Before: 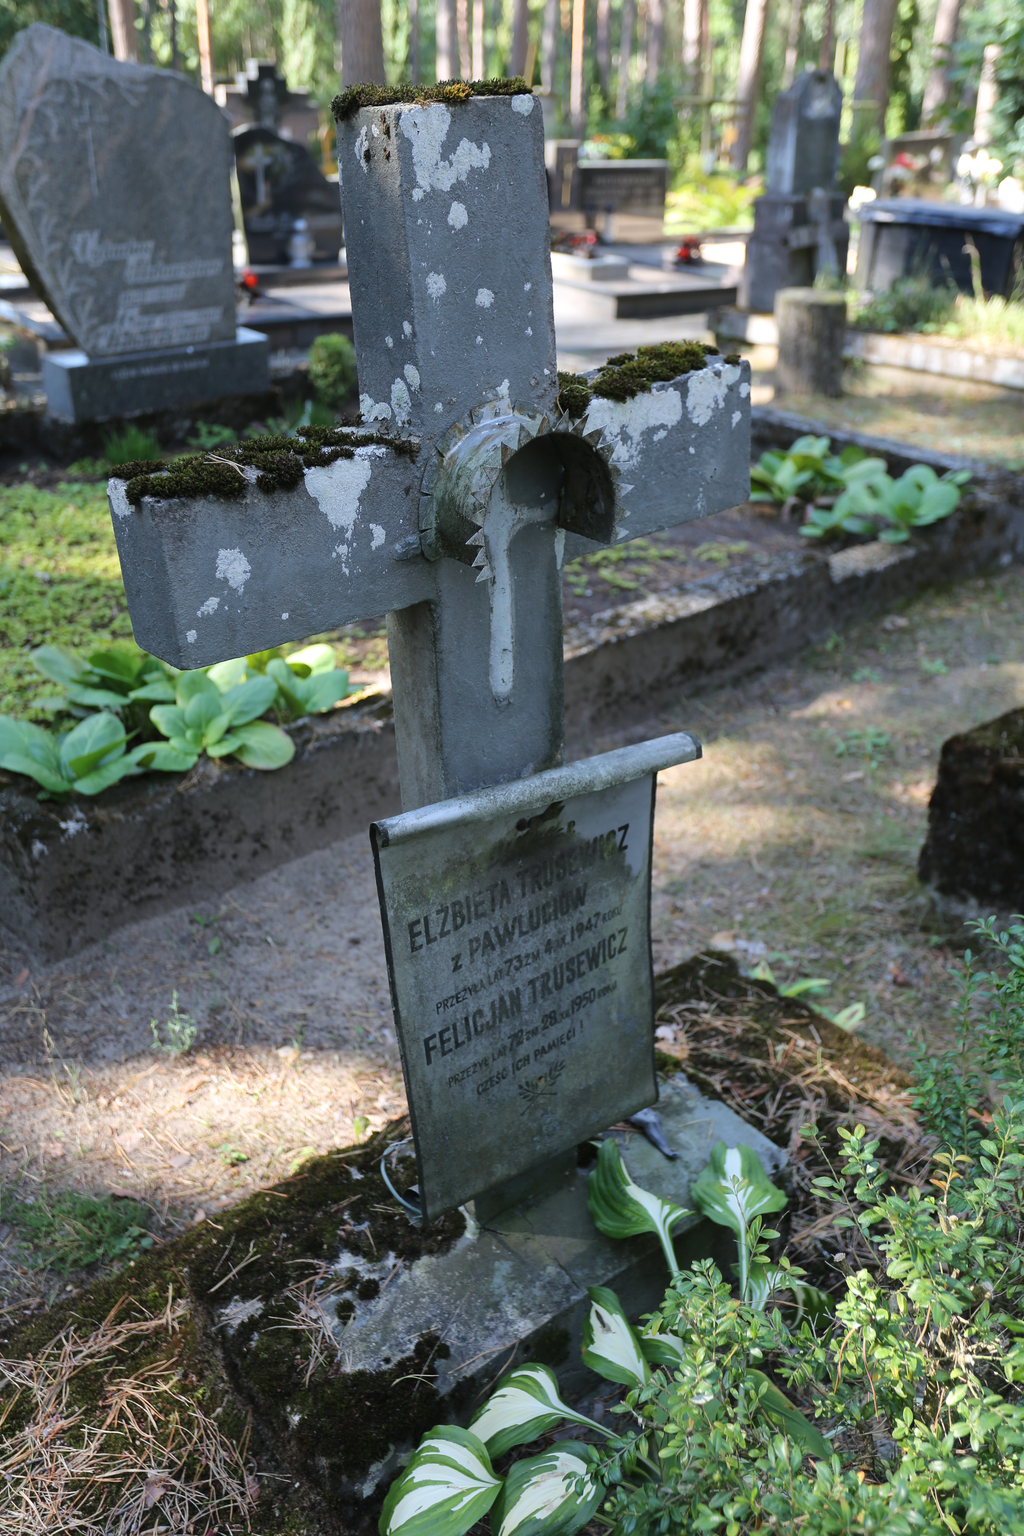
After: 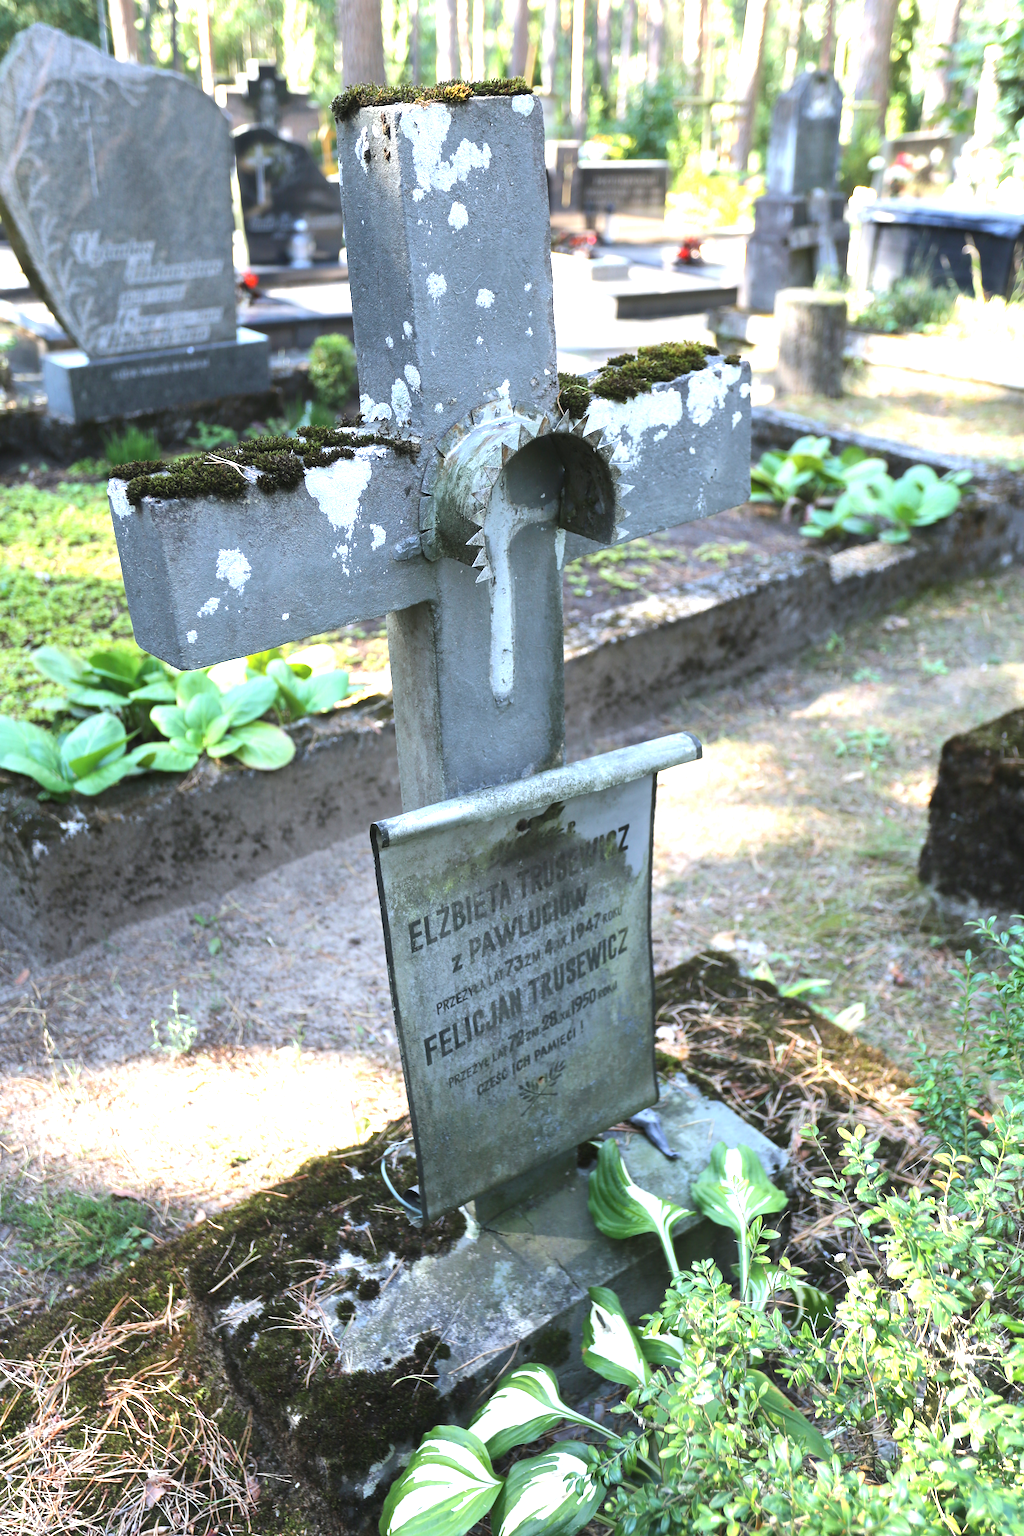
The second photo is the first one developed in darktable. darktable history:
exposure: black level correction 0, exposure 1.372 EV, compensate highlight preservation false
